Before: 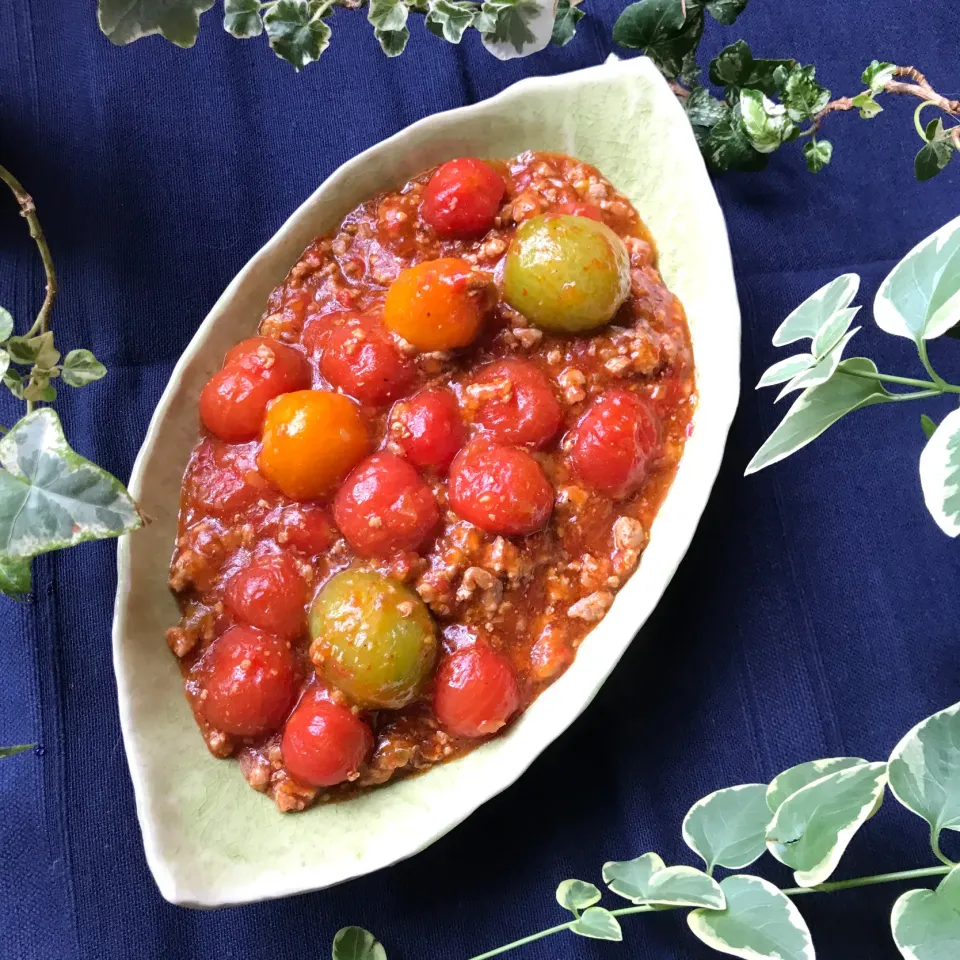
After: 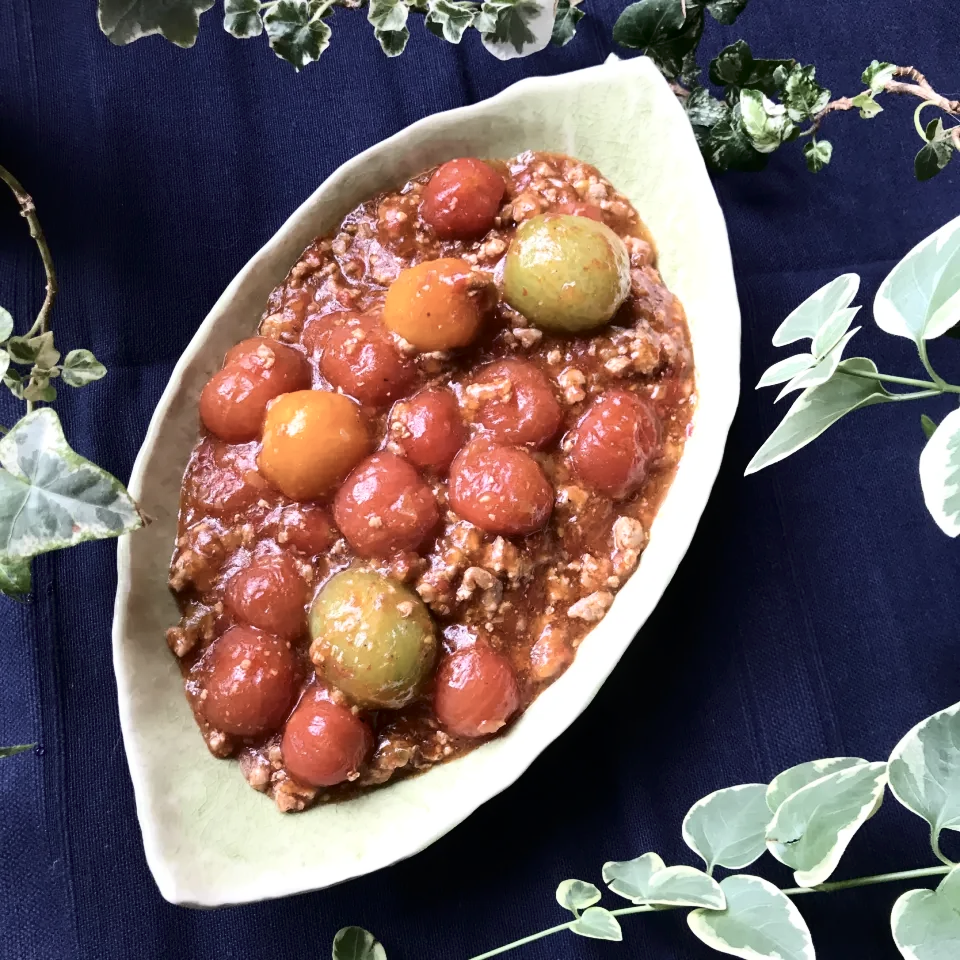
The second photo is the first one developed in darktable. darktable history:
contrast brightness saturation: contrast 0.252, saturation -0.306
